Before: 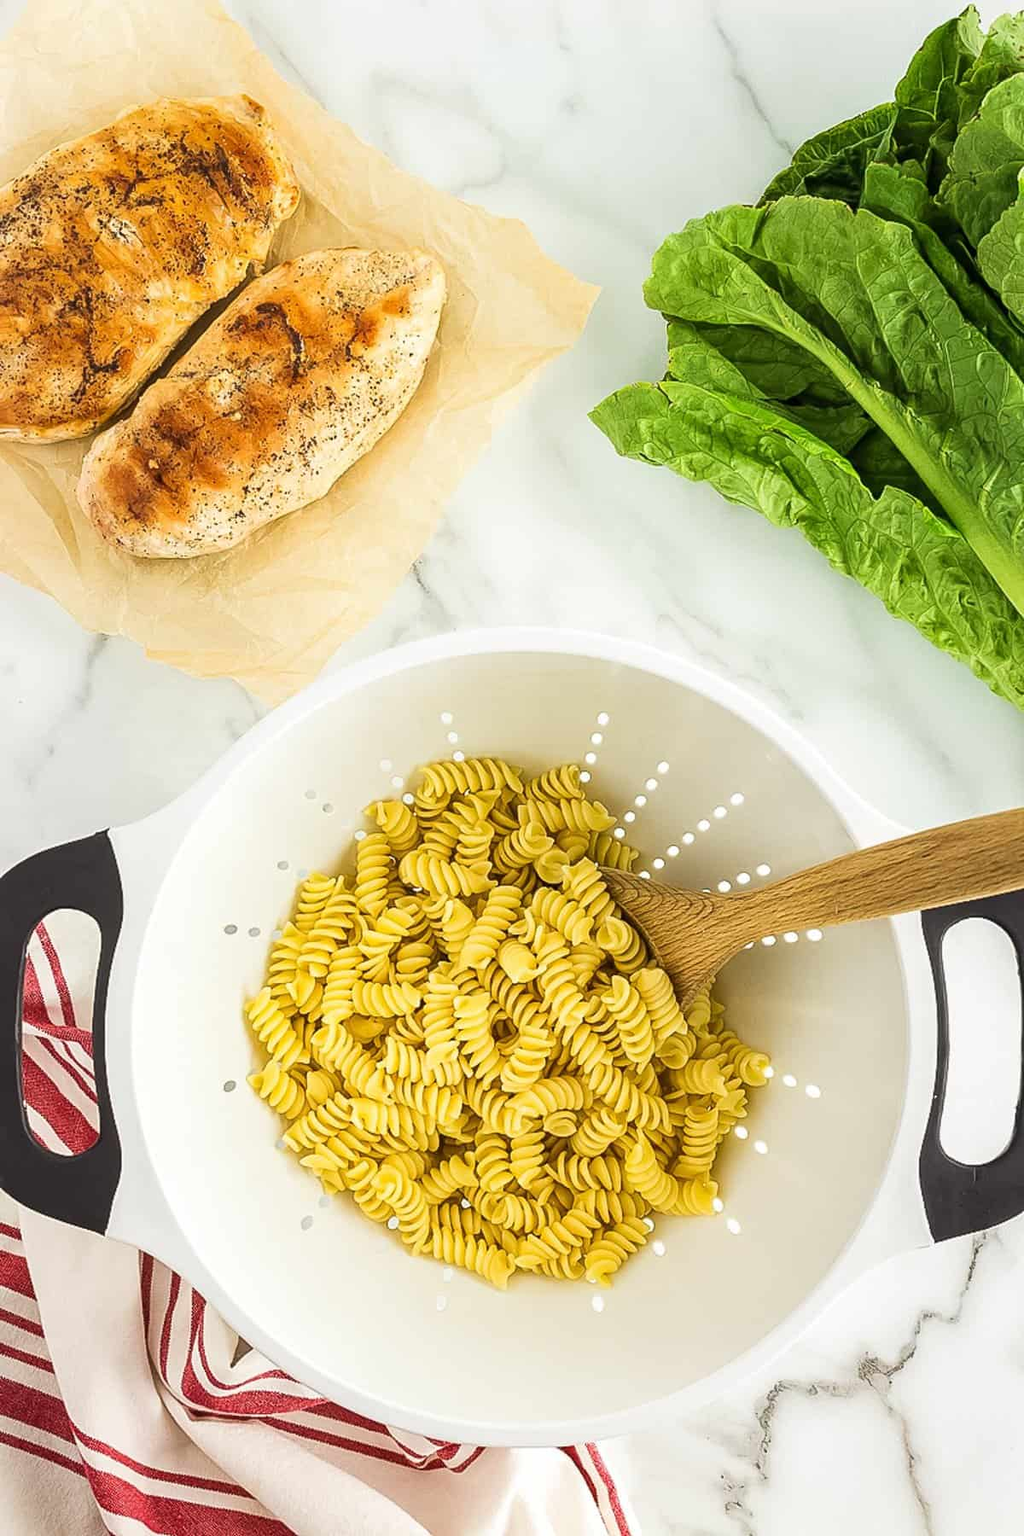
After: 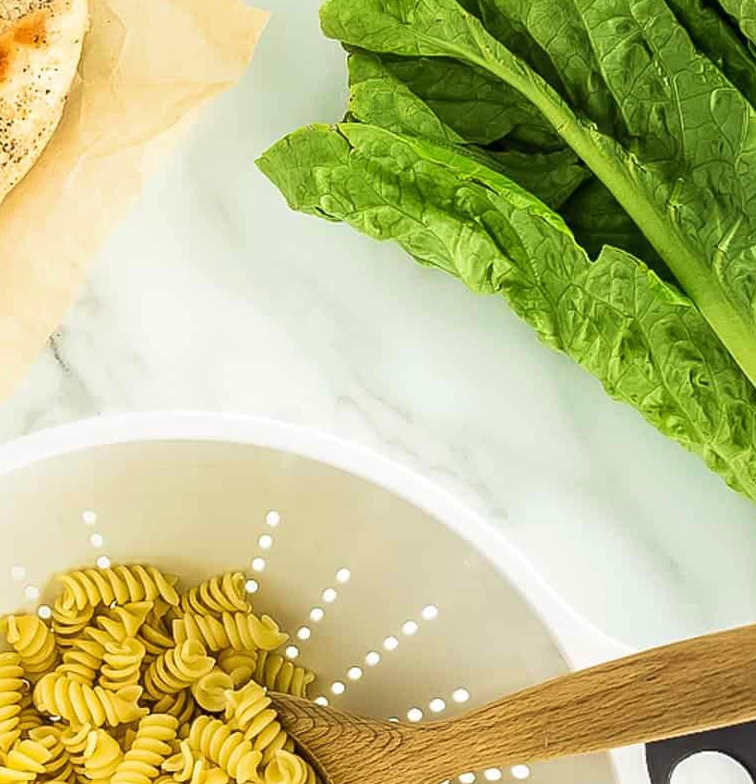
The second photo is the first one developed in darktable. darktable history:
crop: left 36.246%, top 18.005%, right 0.686%, bottom 38.419%
velvia: on, module defaults
